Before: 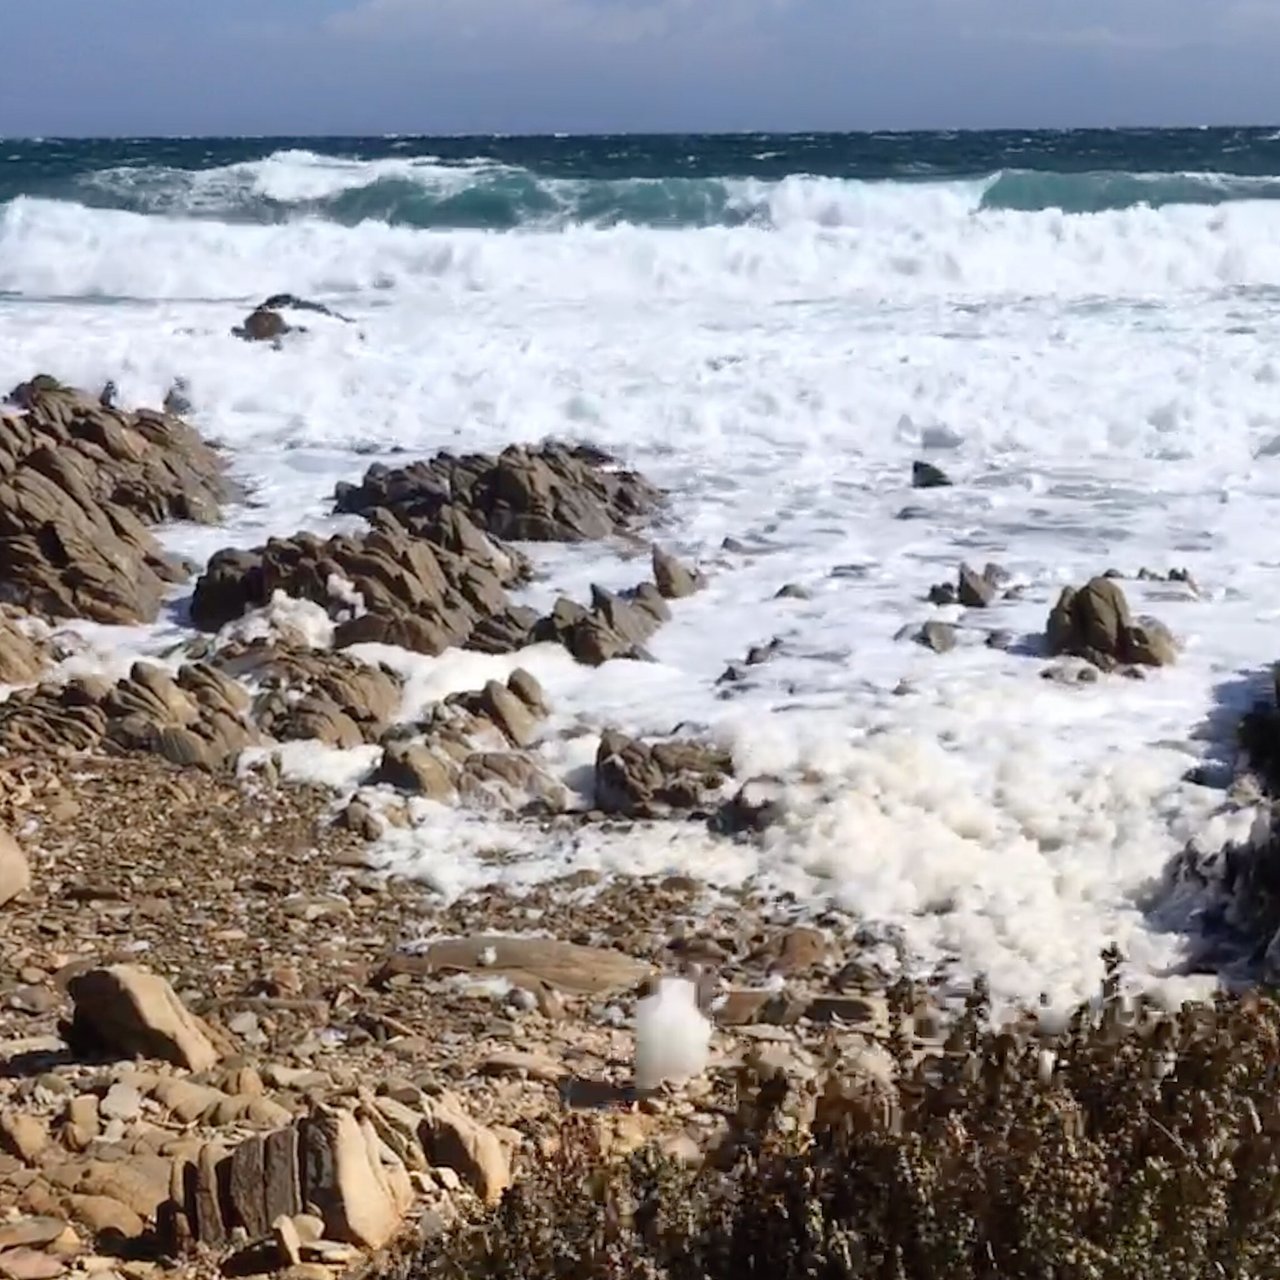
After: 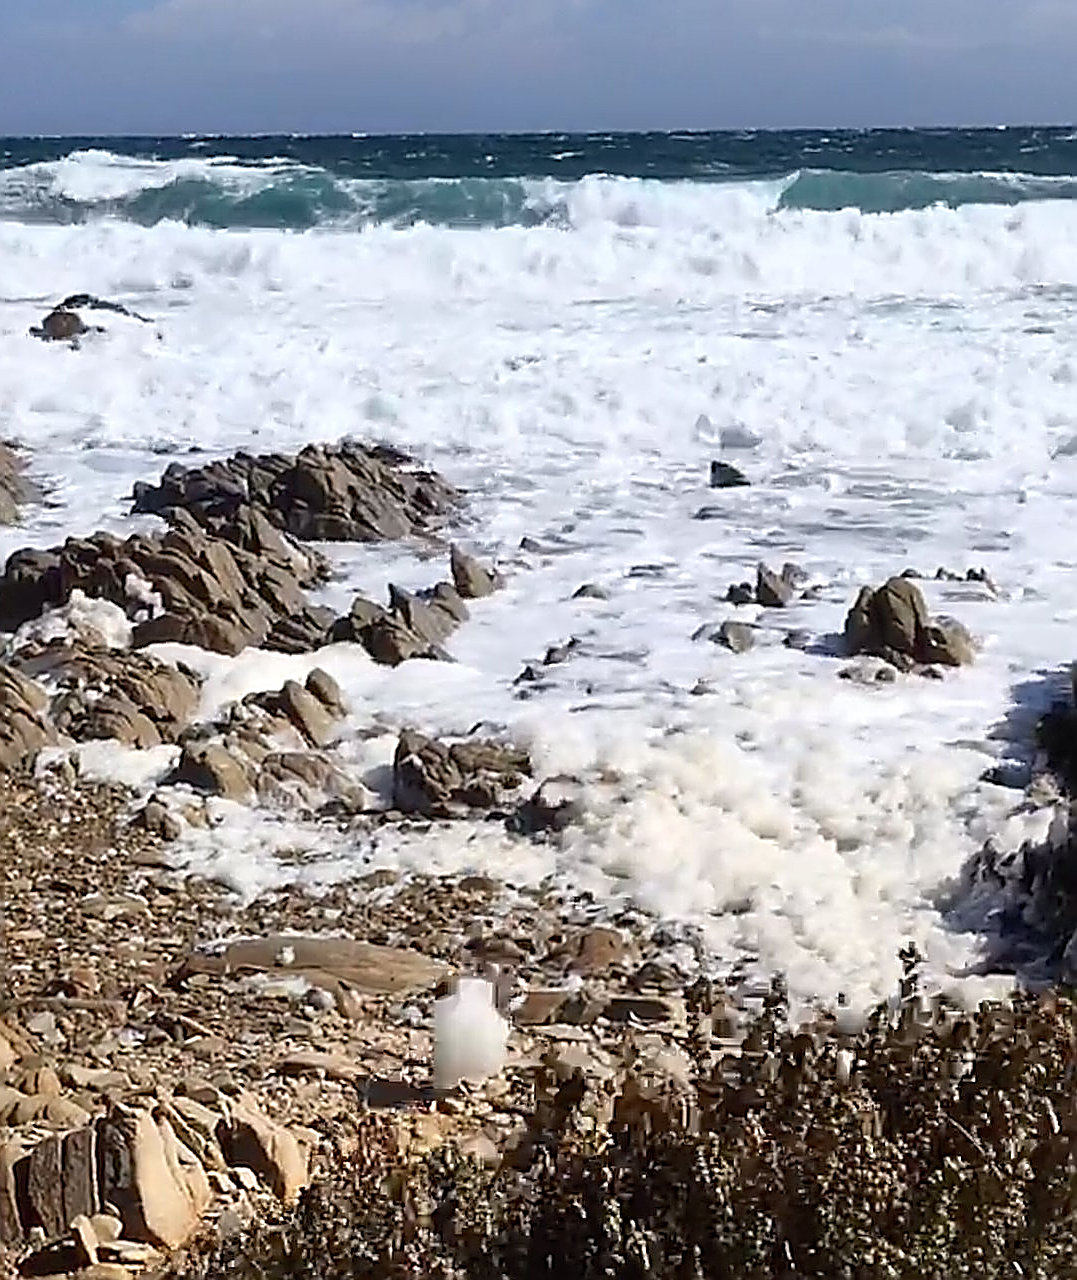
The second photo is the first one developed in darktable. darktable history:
crop: left 15.809%
sharpen: amount 1.861
